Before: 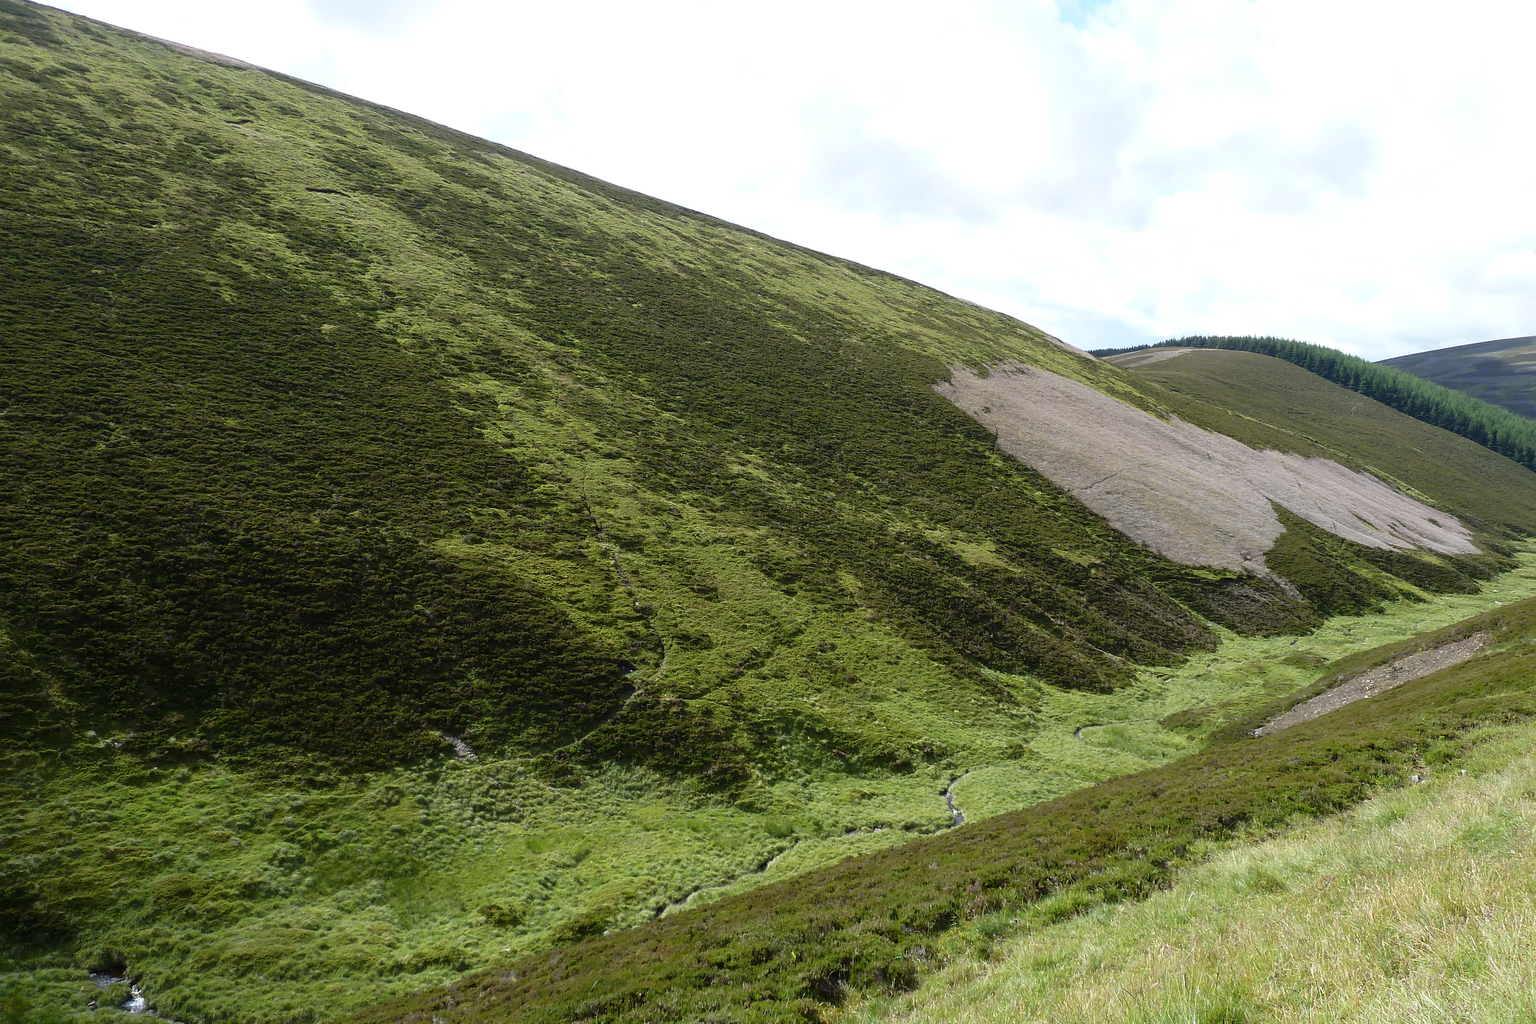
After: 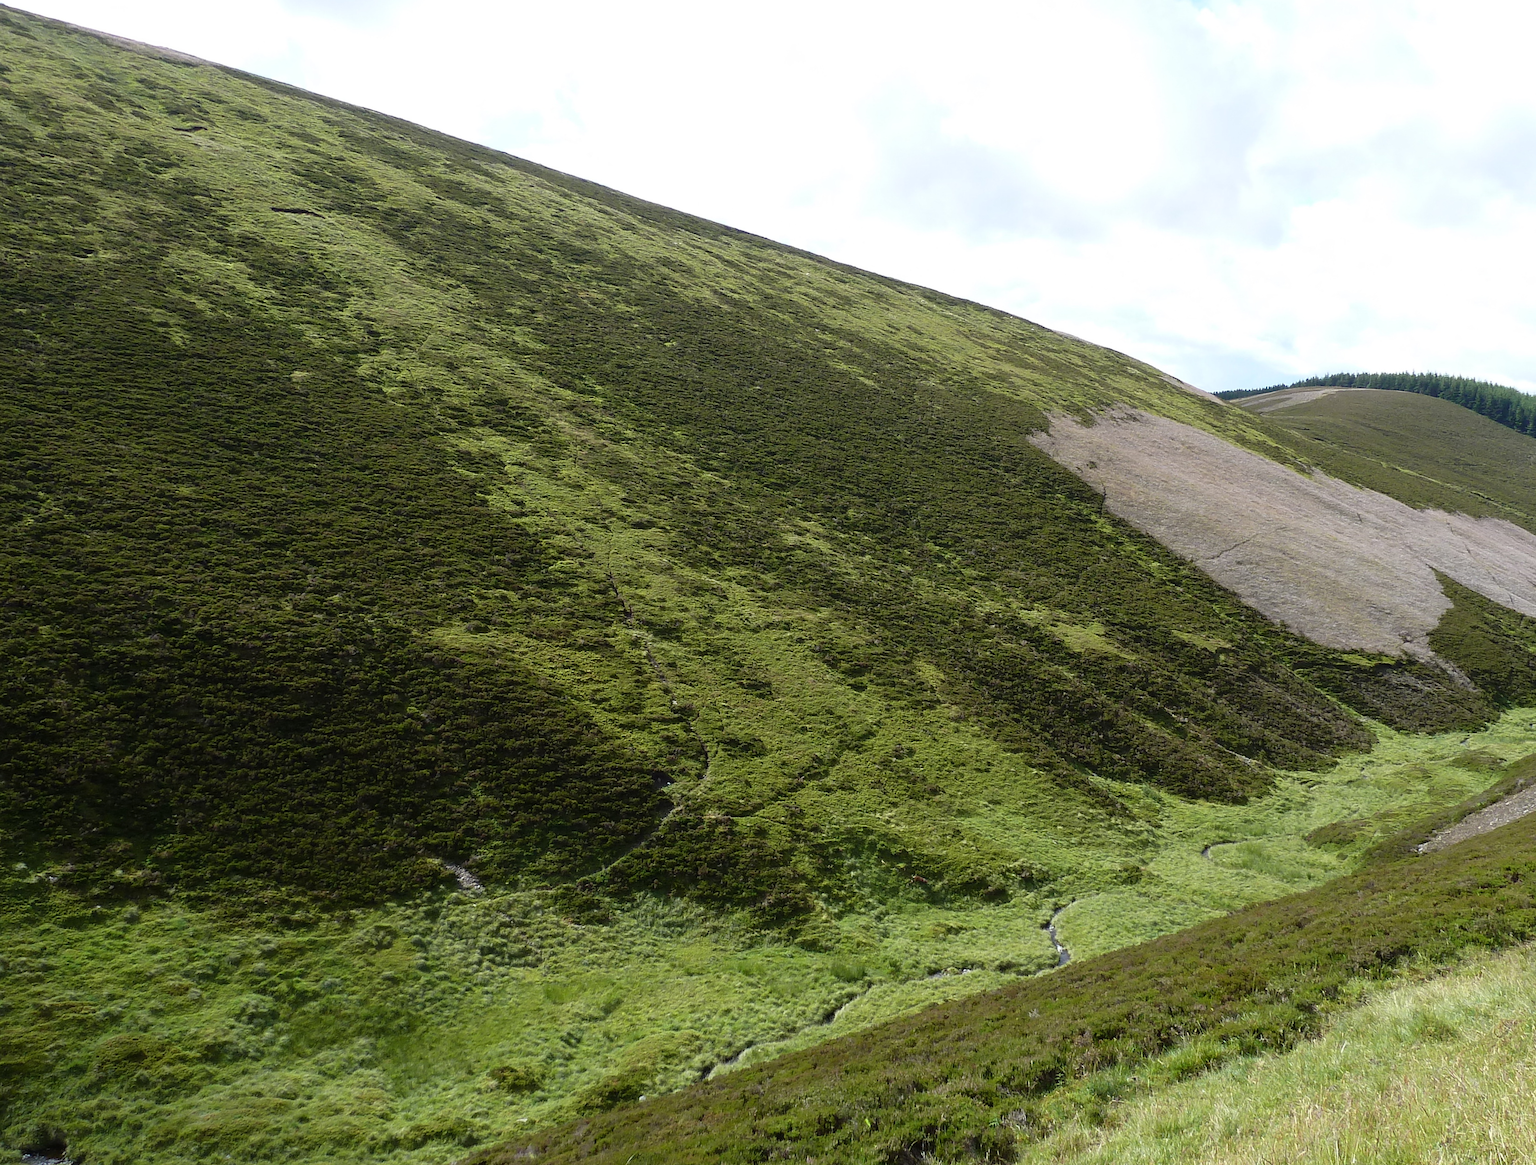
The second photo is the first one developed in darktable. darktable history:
sharpen: radius 2.912, amount 0.853, threshold 47.492
crop and rotate: angle 0.653°, left 4.252%, top 1.222%, right 11.081%, bottom 2.438%
